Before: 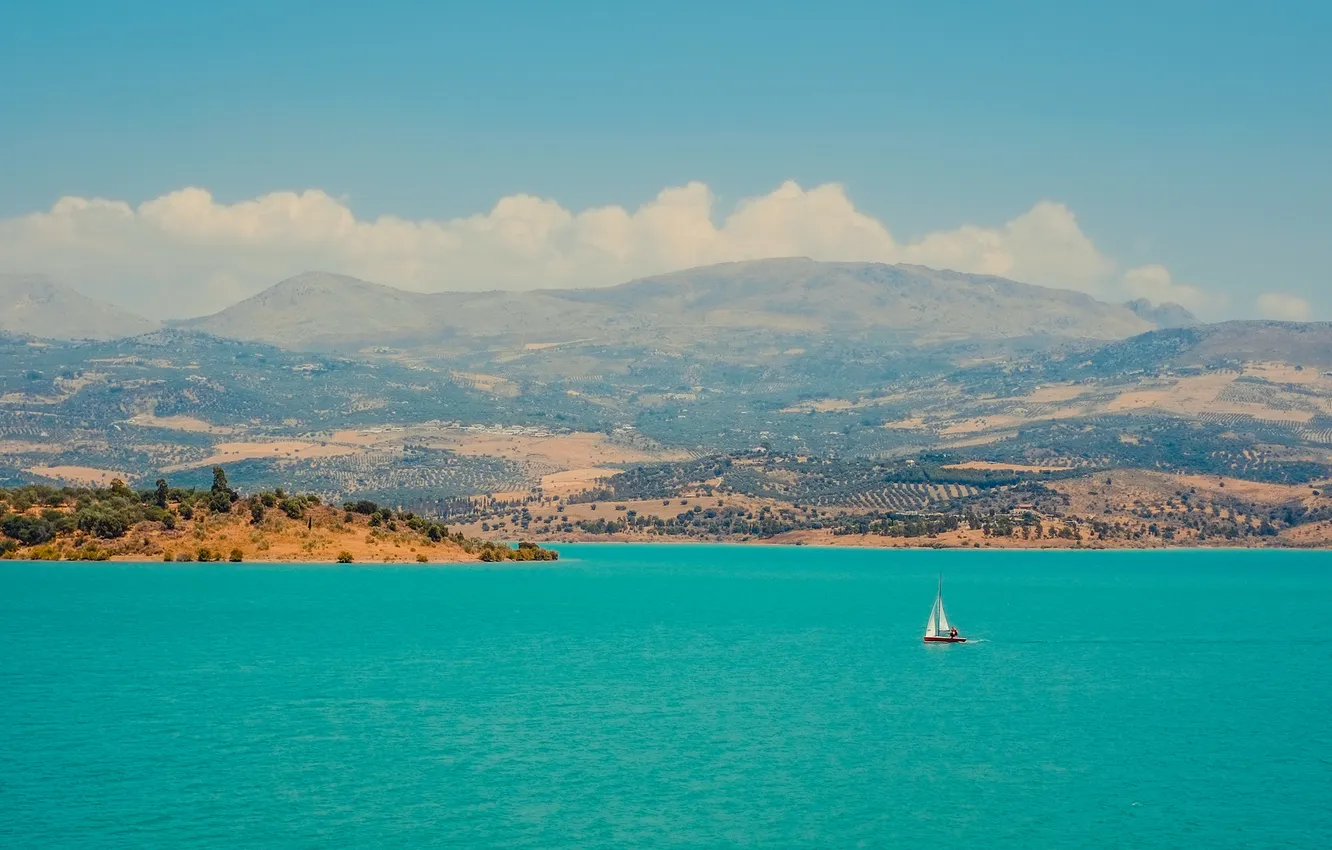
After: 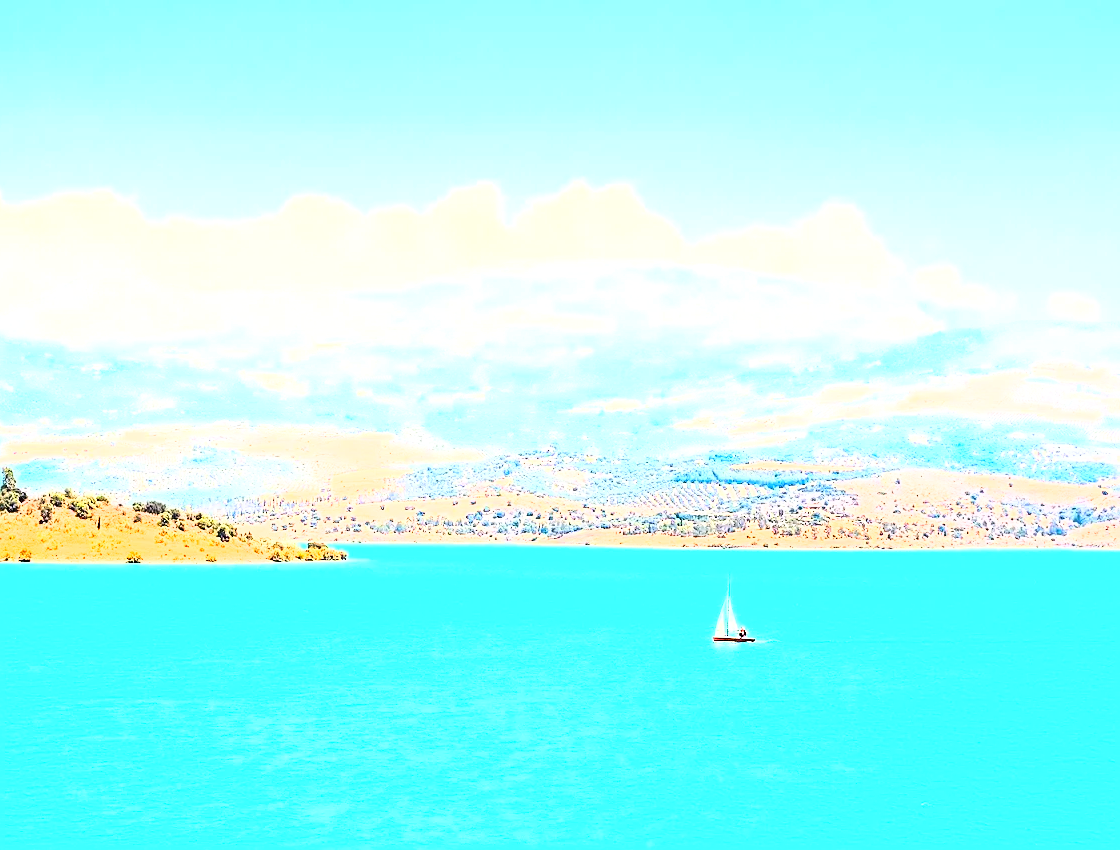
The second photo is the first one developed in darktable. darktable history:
crop: left 15.884%
exposure: exposure 2.197 EV, compensate exposure bias true, compensate highlight preservation false
base curve: curves: ch0 [(0, 0) (0.007, 0.004) (0.027, 0.03) (0.046, 0.07) (0.207, 0.54) (0.442, 0.872) (0.673, 0.972) (1, 1)]
sharpen: on, module defaults
color correction: highlights a* 2.96, highlights b* -1.54, shadows a* -0.068, shadows b* 1.72, saturation 0.982
